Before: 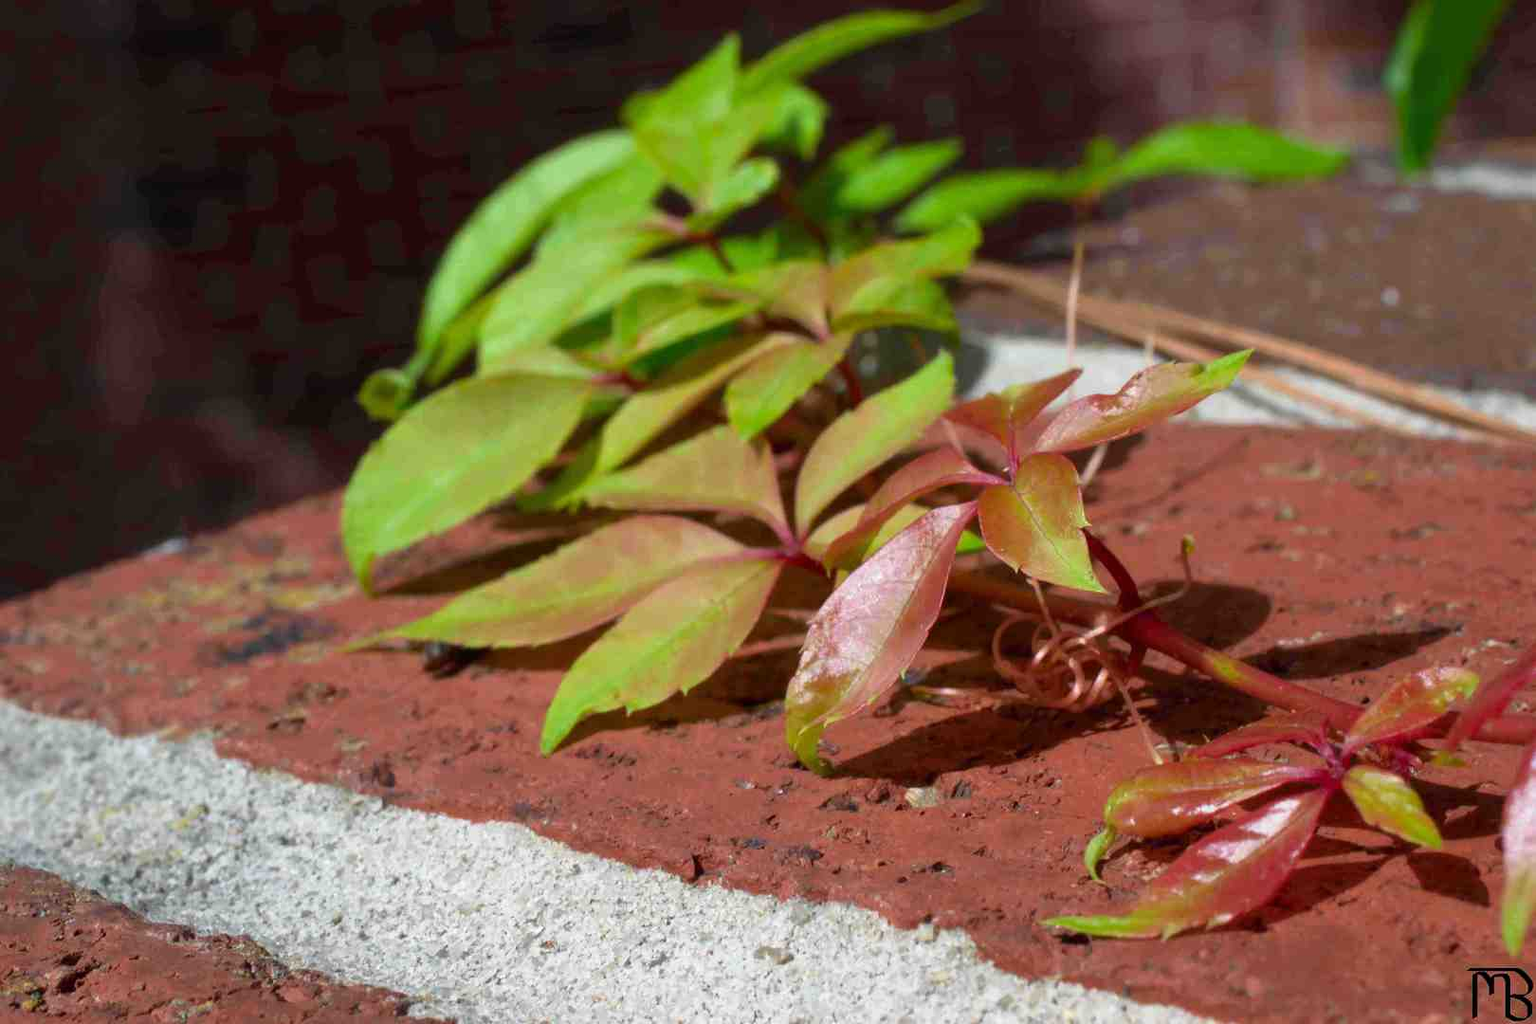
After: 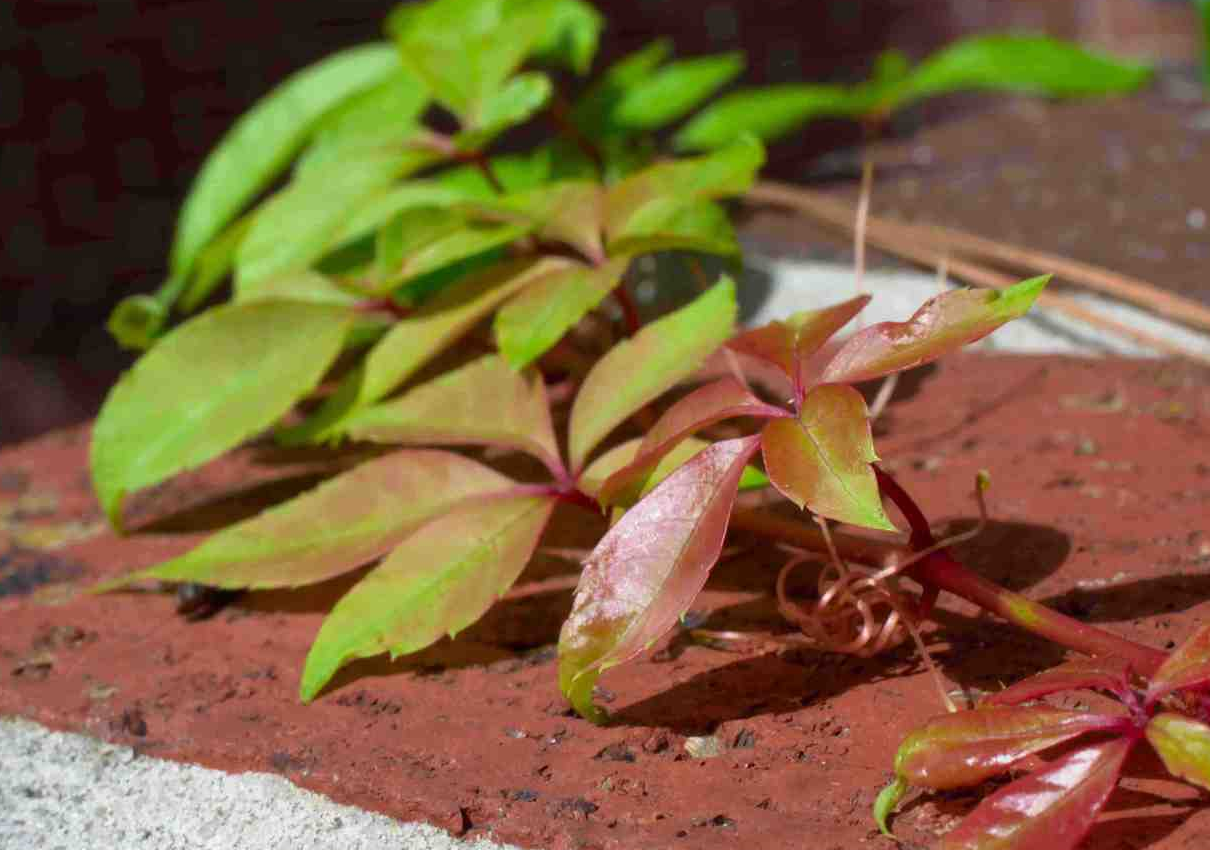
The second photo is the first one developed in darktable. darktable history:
crop: left 16.703%, top 8.716%, right 8.575%, bottom 12.507%
